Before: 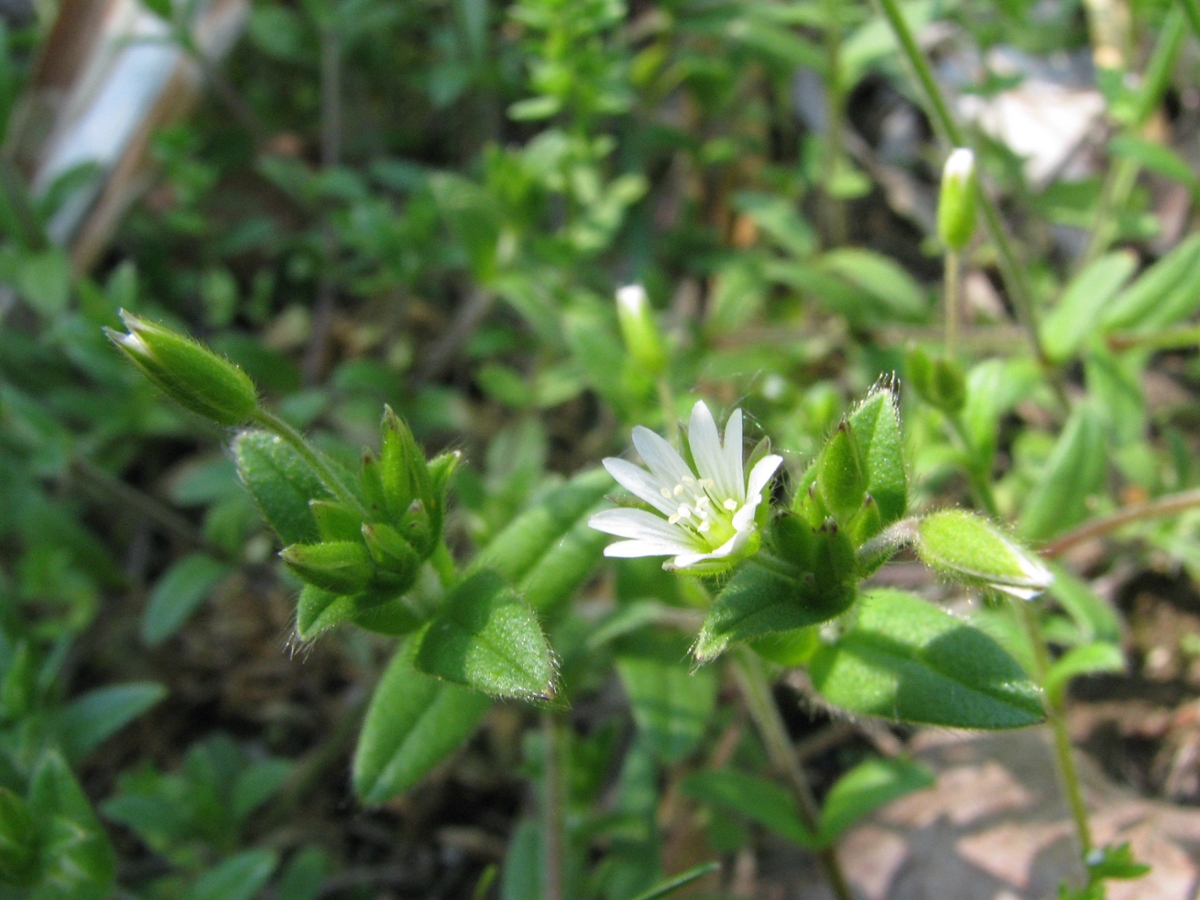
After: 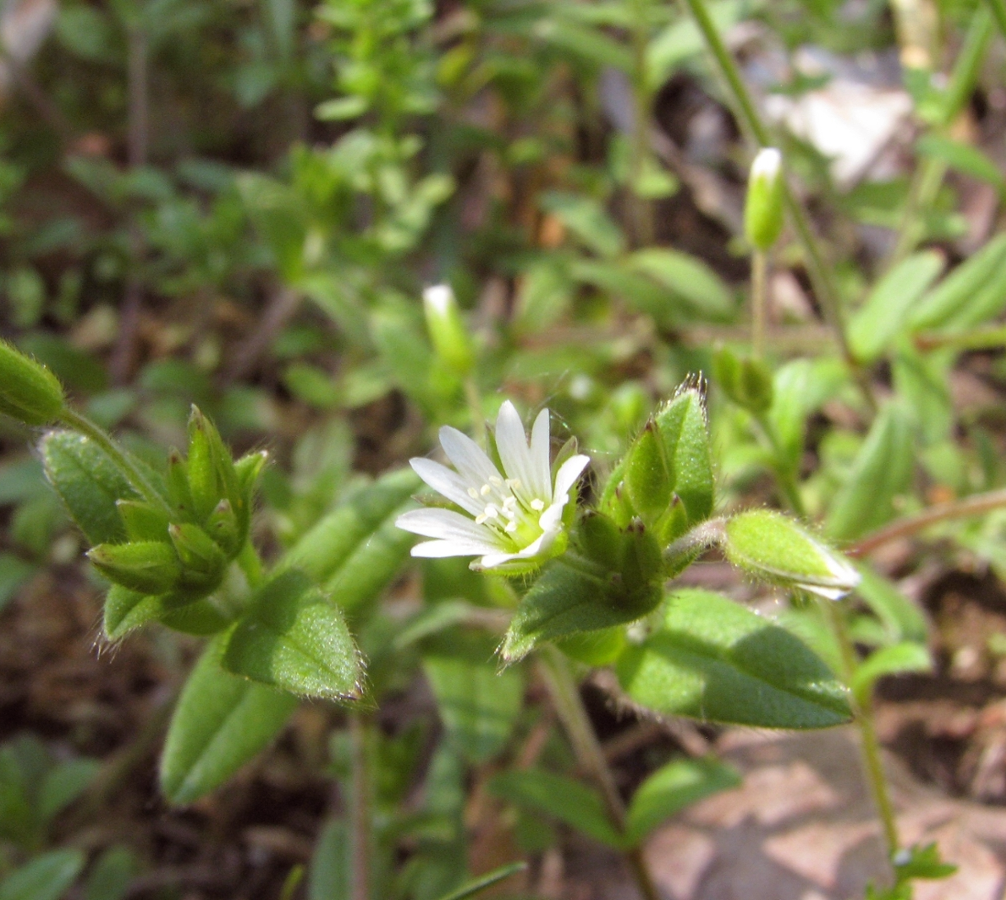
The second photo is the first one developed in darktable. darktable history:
crop: left 16.145%
rgb levels: mode RGB, independent channels, levels [[0, 0.474, 1], [0, 0.5, 1], [0, 0.5, 1]]
